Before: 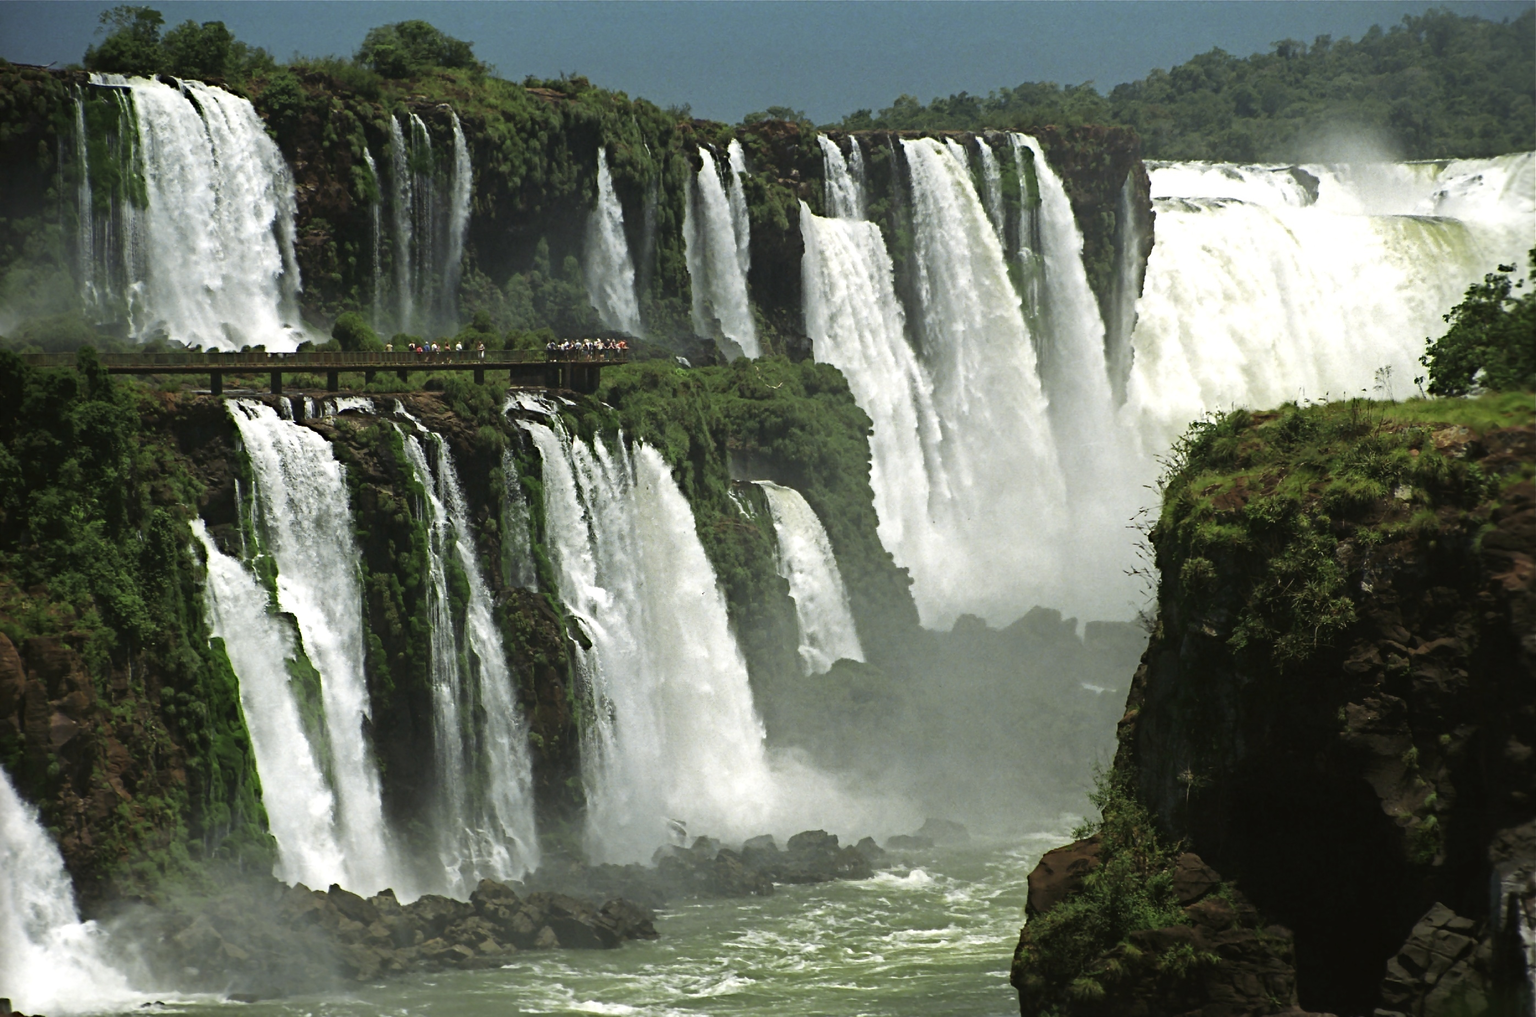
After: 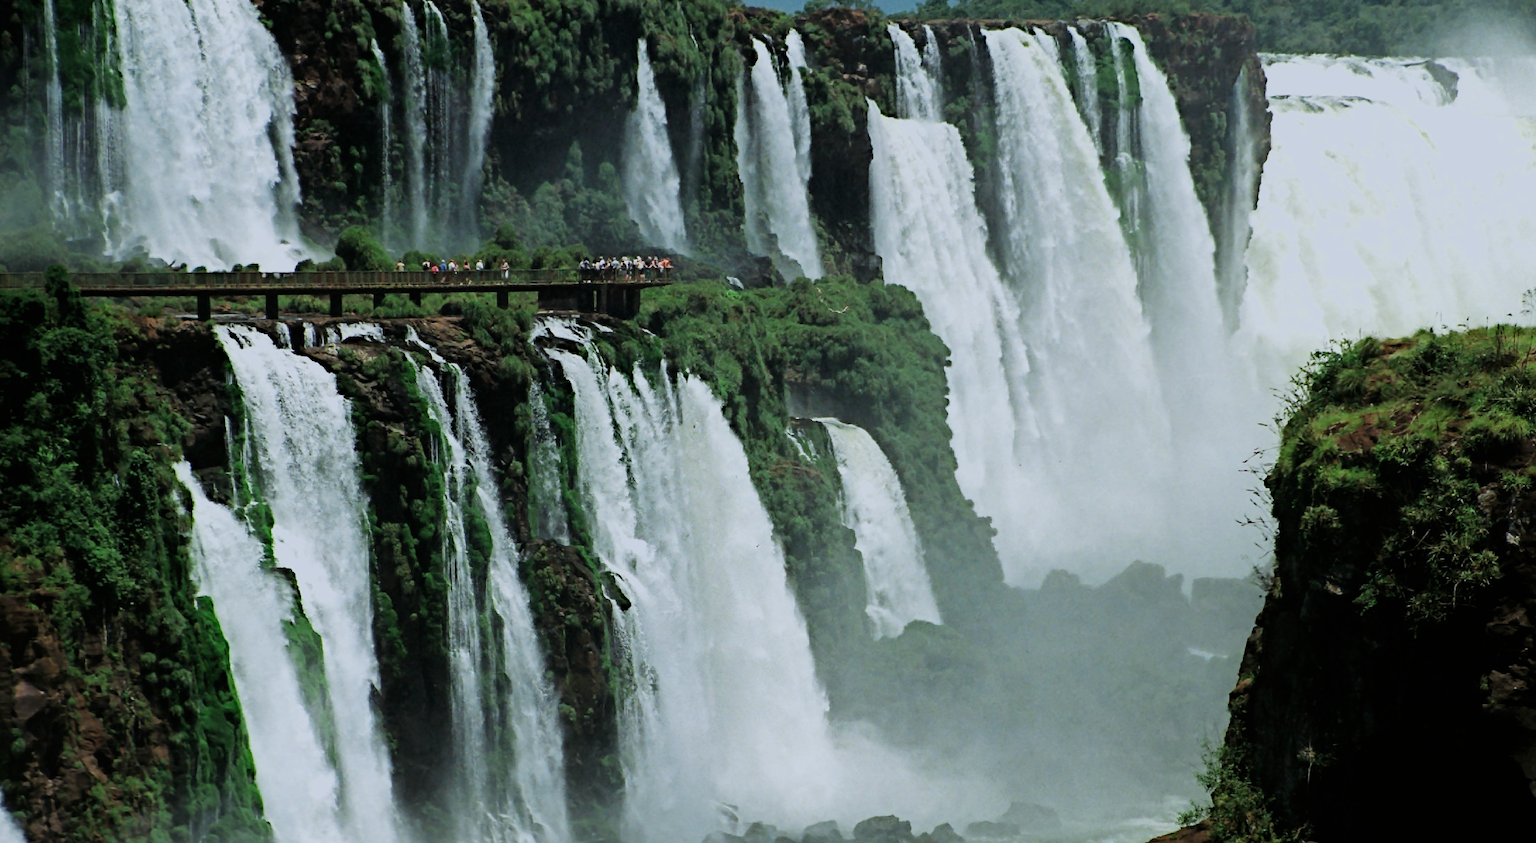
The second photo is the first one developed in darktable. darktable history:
filmic rgb: black relative exposure -7.33 EV, white relative exposure 5.09 EV, hardness 3.19
color calibration: illuminant as shot in camera, x 0.369, y 0.376, temperature 4322.2 K
exposure: exposure 0.2 EV, compensate exposure bias true, compensate highlight preservation false
crop and rotate: left 2.461%, top 11.18%, right 9.636%, bottom 15.863%
